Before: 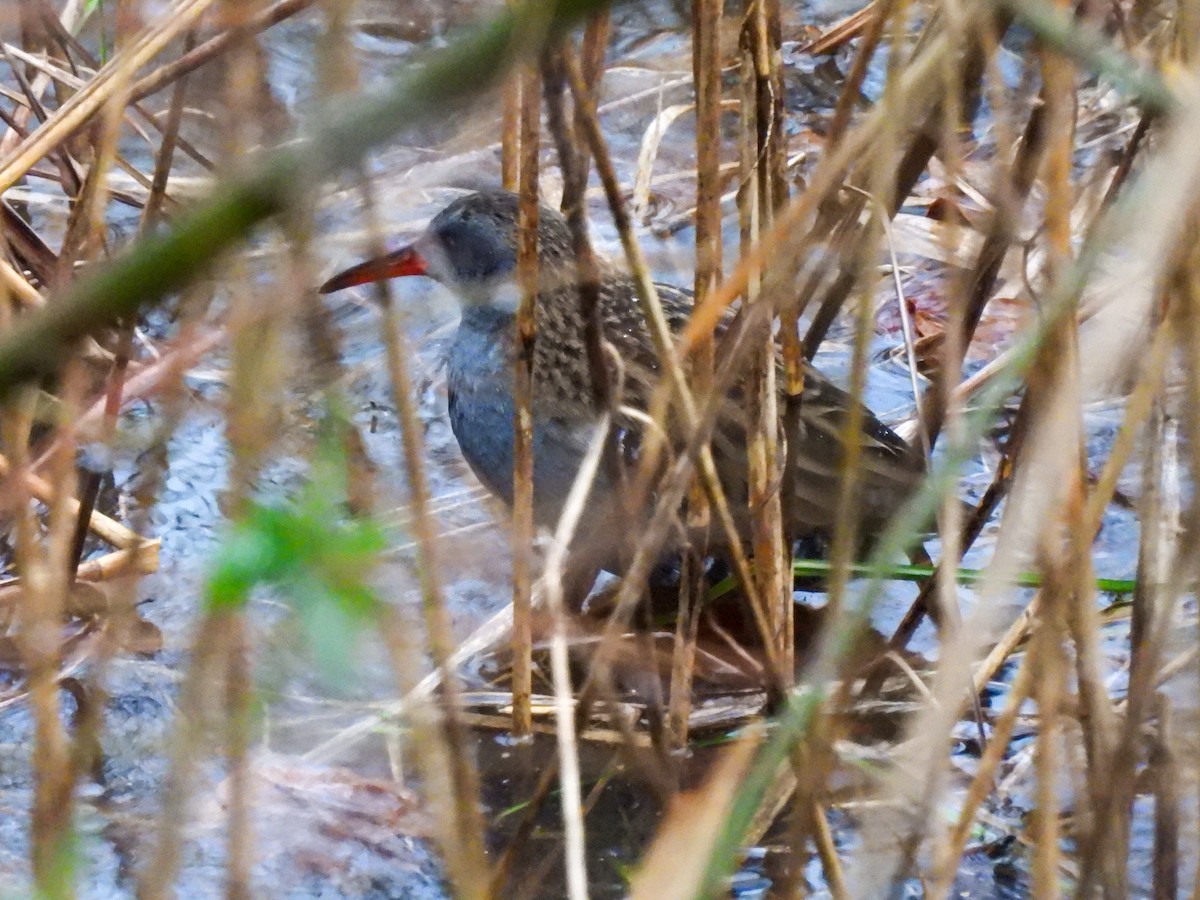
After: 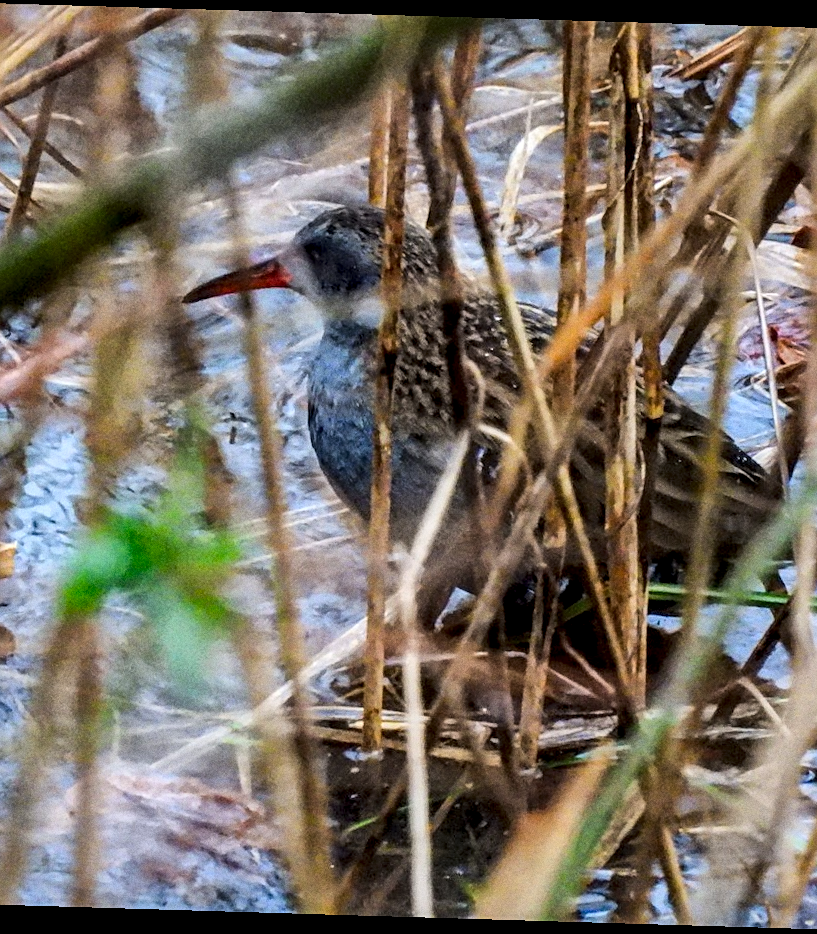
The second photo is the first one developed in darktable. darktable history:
global tonemap: drago (1, 100), detail 1
crop and rotate: left 12.673%, right 20.66%
rotate and perspective: rotation 1.72°, automatic cropping off
grain: coarseness 0.09 ISO
sharpen: on, module defaults
tone equalizer: -8 EV -0.75 EV, -7 EV -0.7 EV, -6 EV -0.6 EV, -5 EV -0.4 EV, -3 EV 0.4 EV, -2 EV 0.6 EV, -1 EV 0.7 EV, +0 EV 0.75 EV, edges refinement/feathering 500, mask exposure compensation -1.57 EV, preserve details no
rgb levels: preserve colors max RGB
local contrast: detail 150%
